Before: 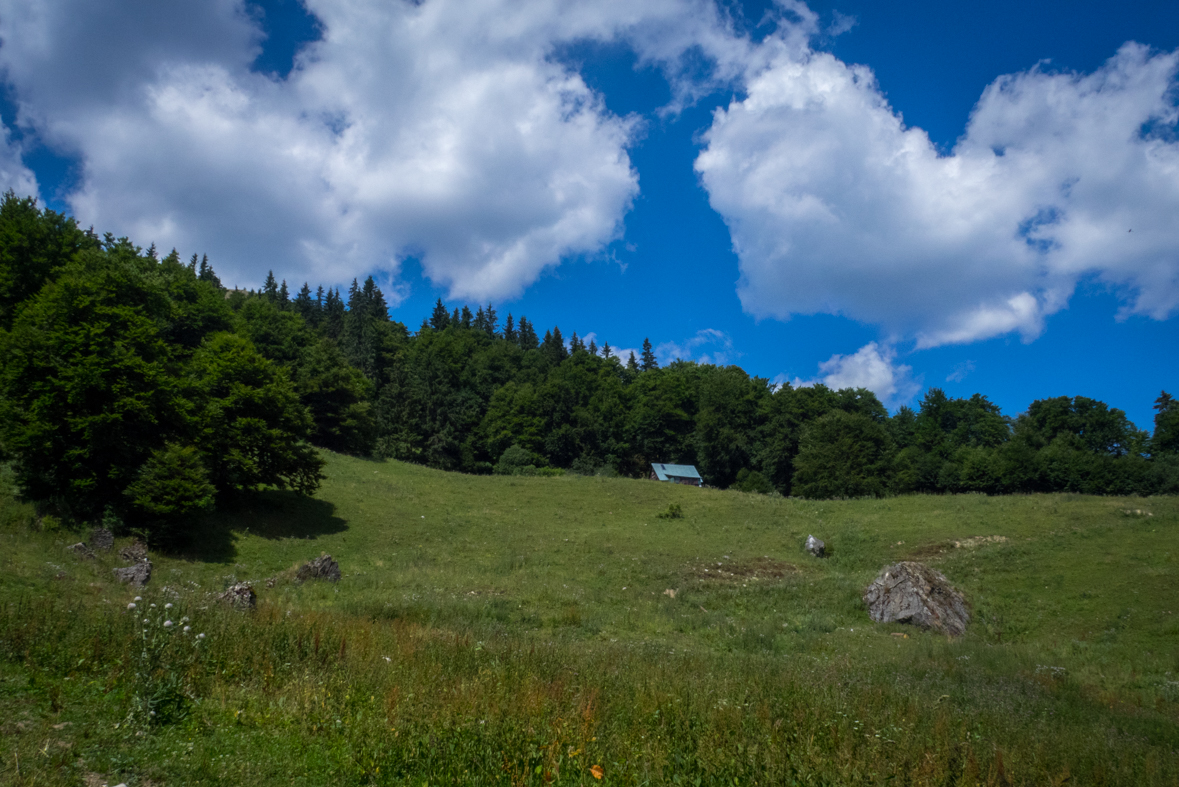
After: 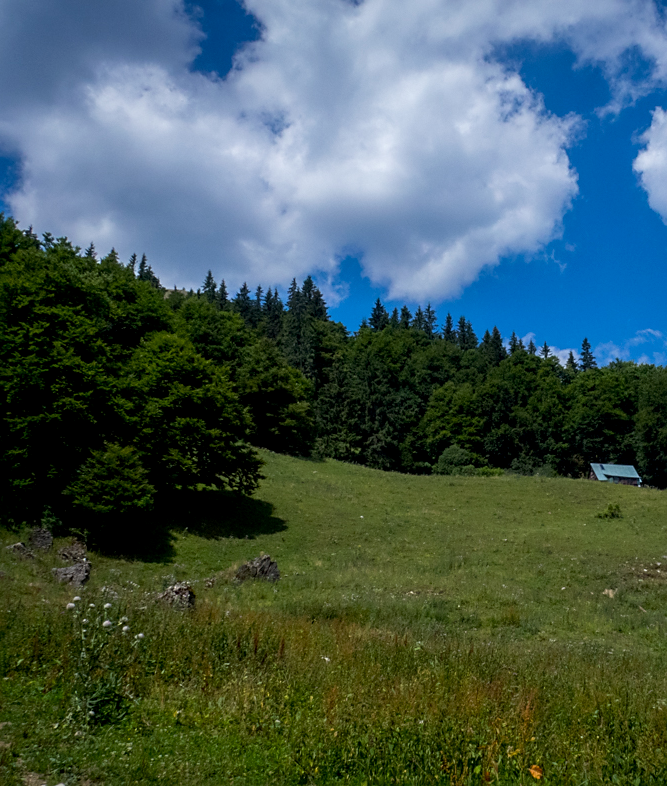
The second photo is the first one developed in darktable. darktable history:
exposure: black level correction 0.005, exposure 0.002 EV, compensate highlight preservation false
sharpen: radius 1.845, amount 0.397, threshold 1.364
crop: left 5.182%, right 38.21%
